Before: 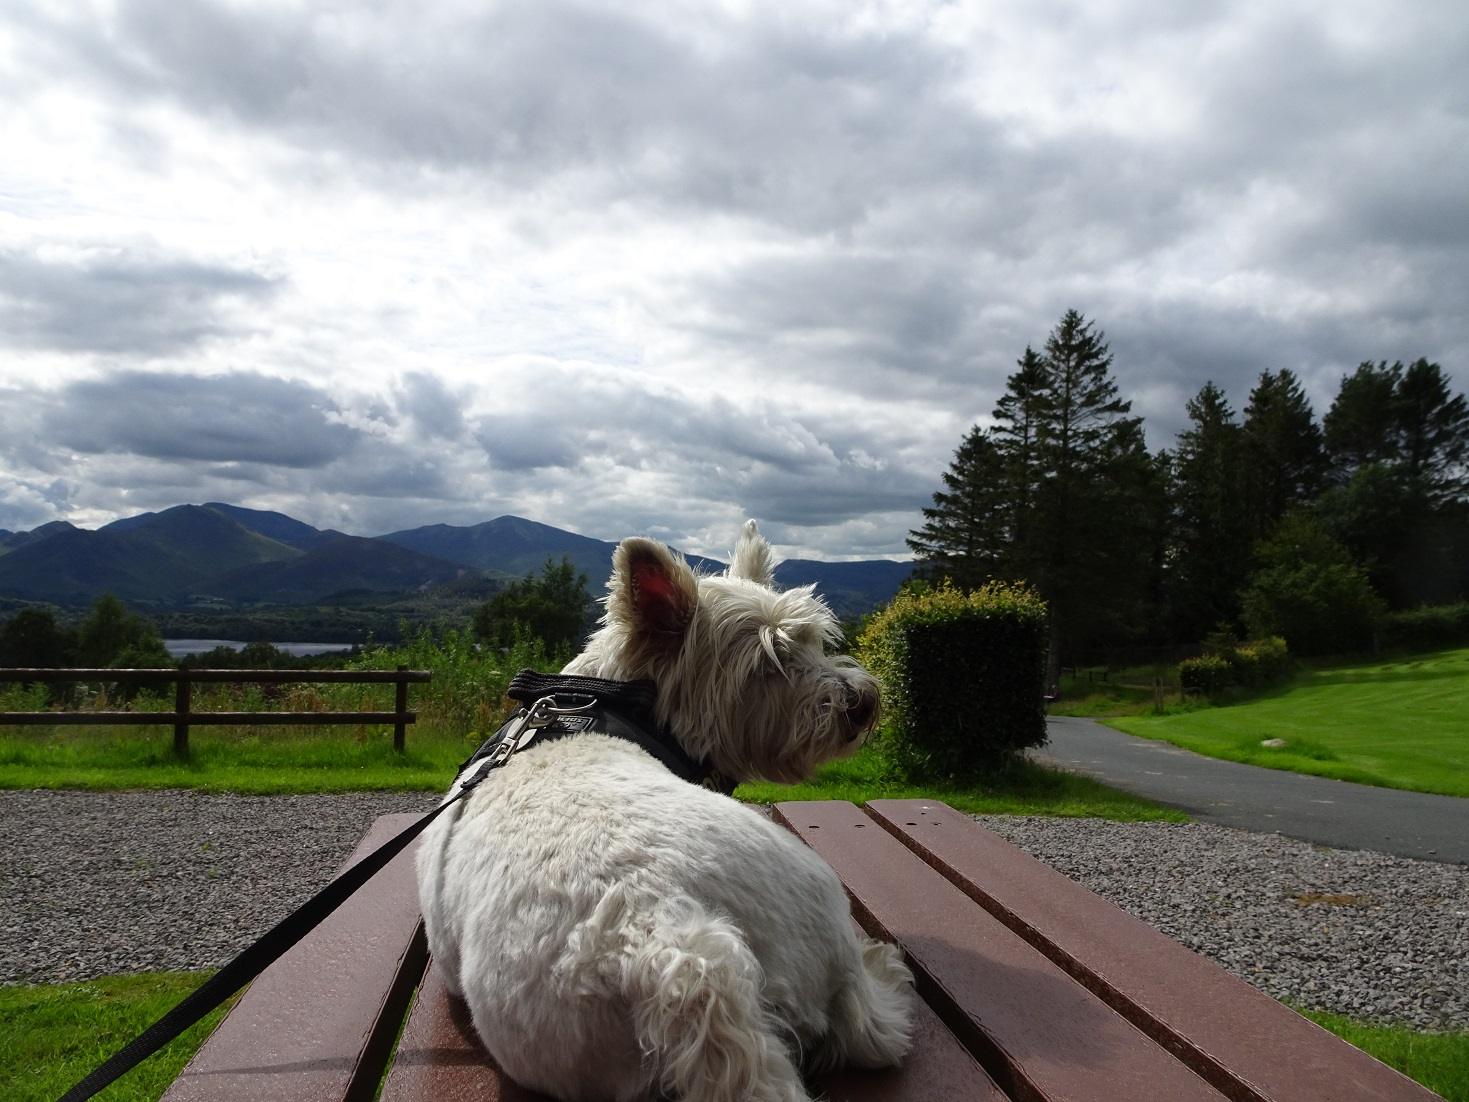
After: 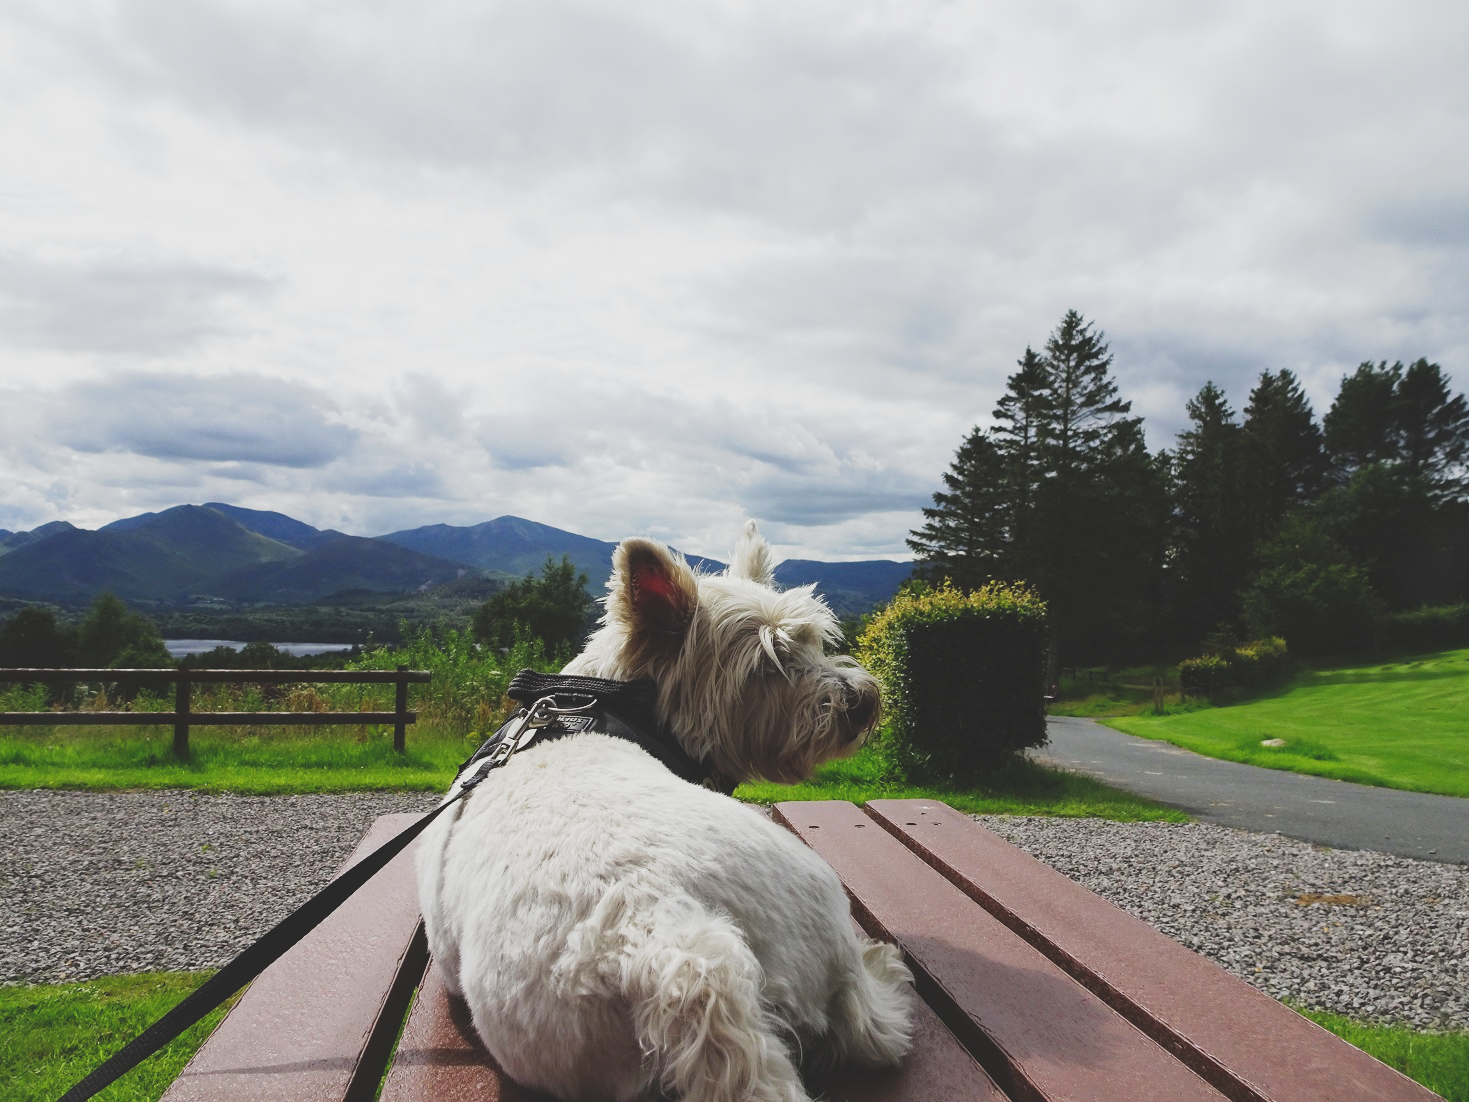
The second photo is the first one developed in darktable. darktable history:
exposure: exposure 0.992 EV, compensate highlight preservation false
tone curve: curves: ch0 [(0, 0.148) (0.191, 0.225) (0.712, 0.695) (0.864, 0.797) (1, 0.839)], preserve colors none
